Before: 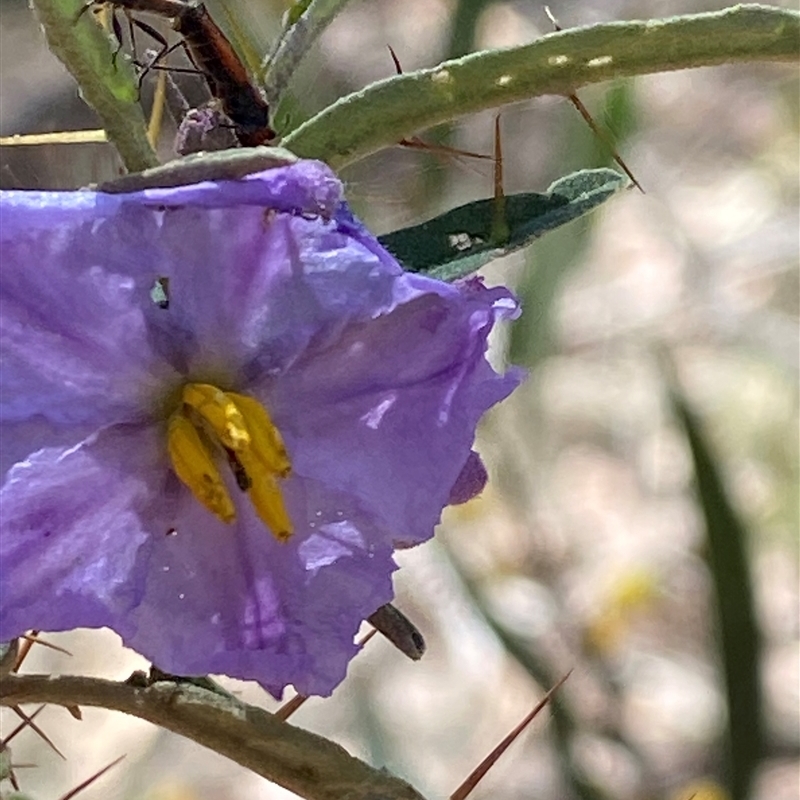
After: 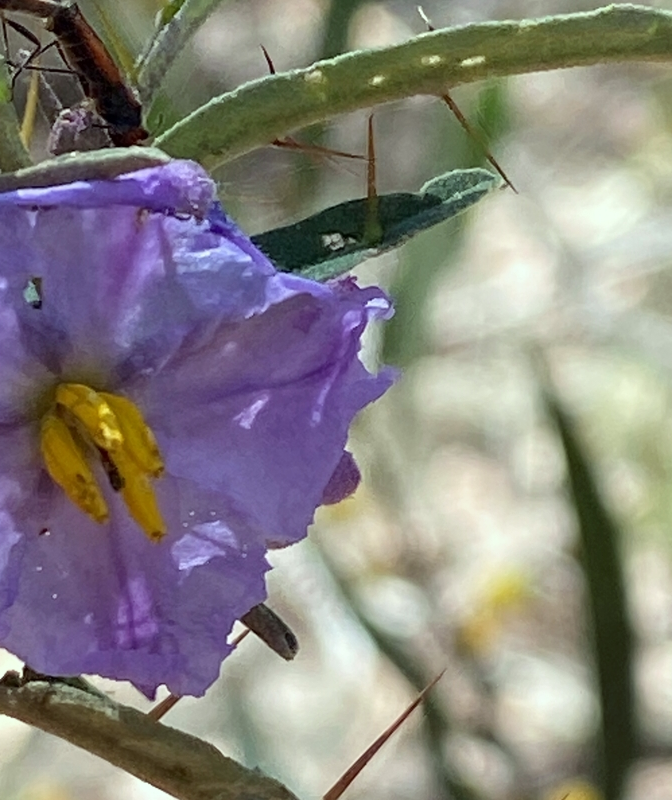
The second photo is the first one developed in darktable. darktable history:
crop: left 16%
color correction: highlights a* -6.7, highlights b* 0.375
